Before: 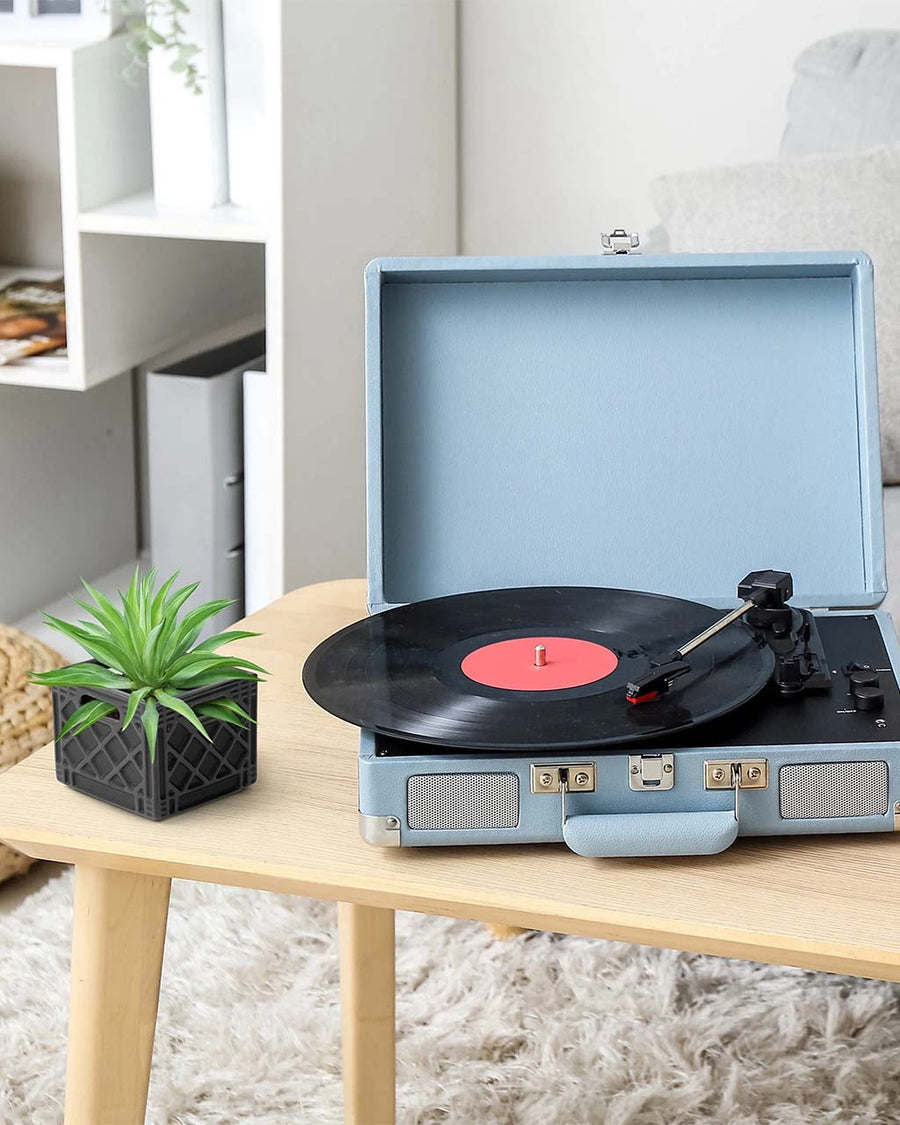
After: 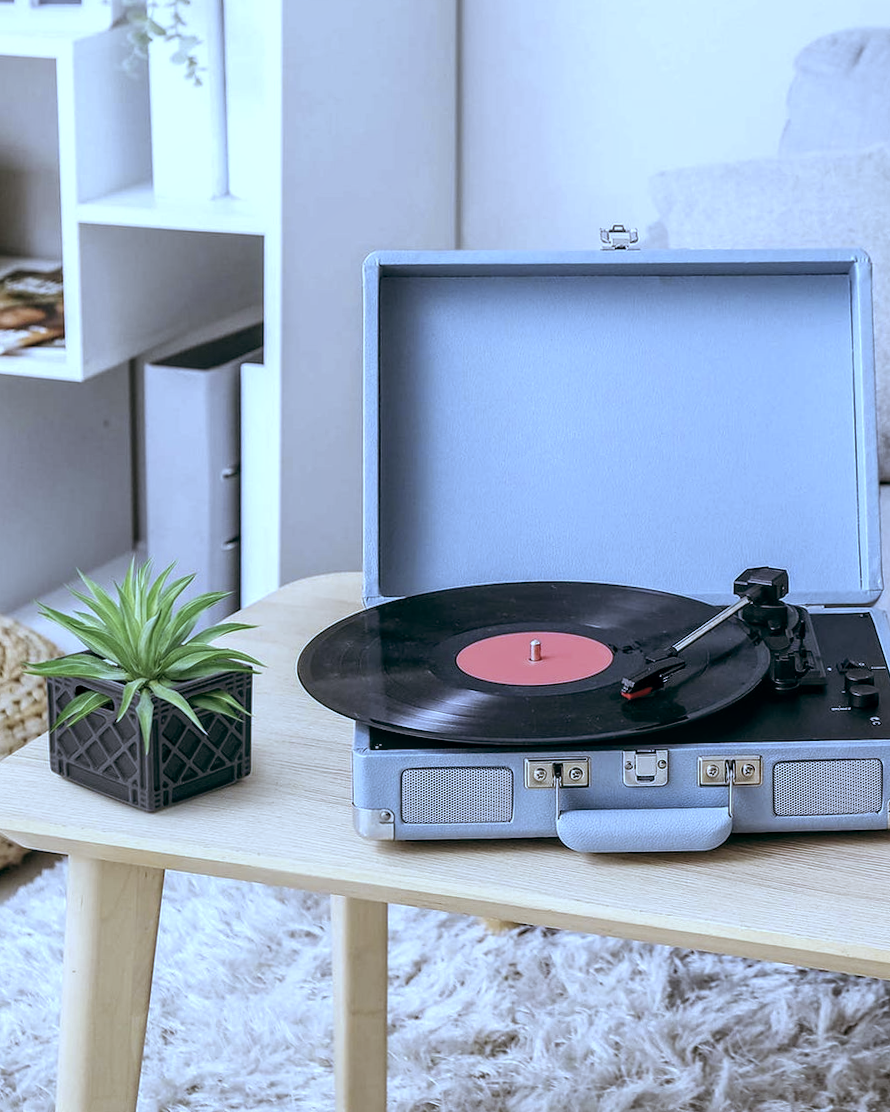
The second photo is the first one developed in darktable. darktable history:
exposure: compensate highlight preservation false
color balance: lift [1, 0.994, 1.002, 1.006], gamma [0.957, 1.081, 1.016, 0.919], gain [0.97, 0.972, 1.01, 1.028], input saturation 91.06%, output saturation 79.8%
crop and rotate: angle -0.5°
white balance: red 0.871, blue 1.249
local contrast: on, module defaults
